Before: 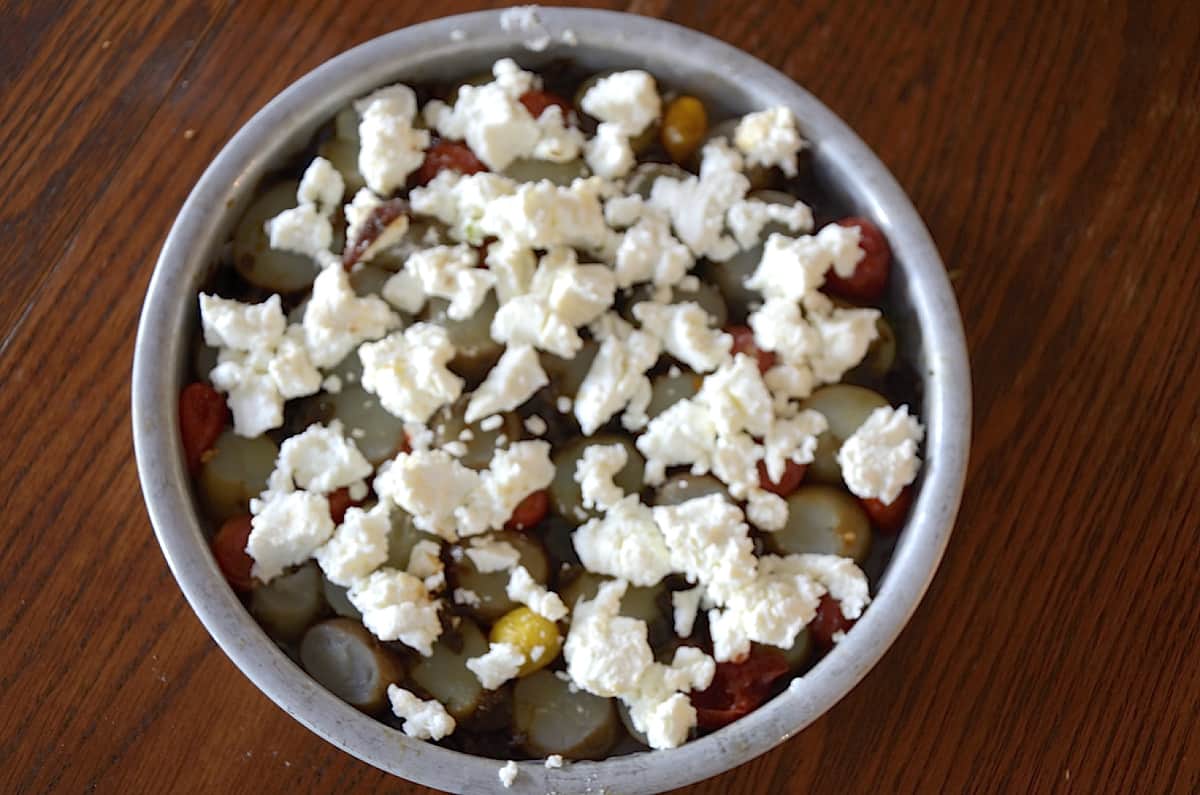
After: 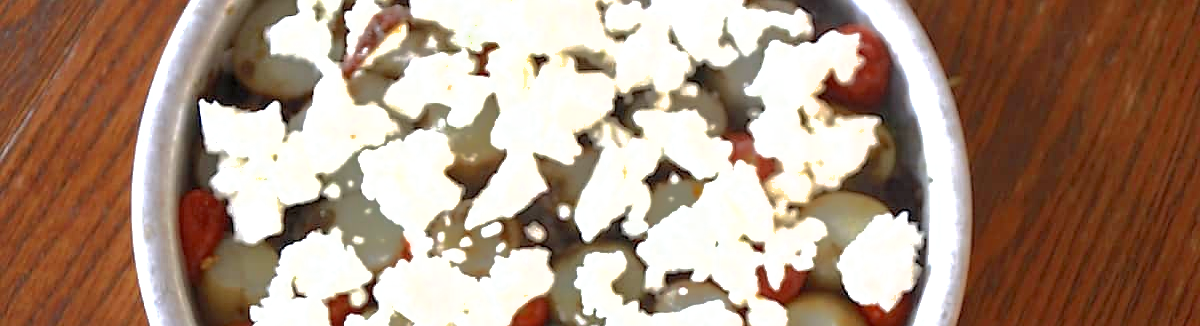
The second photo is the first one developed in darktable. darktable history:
exposure: black level correction 0, exposure 1.477 EV, compensate highlight preservation false
sharpen: radius 1.003, threshold 0.875
color zones: curves: ch0 [(0, 0.5) (0.125, 0.4) (0.25, 0.5) (0.375, 0.4) (0.5, 0.4) (0.625, 0.6) (0.75, 0.6) (0.875, 0.5)]; ch1 [(0, 0.4) (0.125, 0.5) (0.25, 0.4) (0.375, 0.4) (0.5, 0.4) (0.625, 0.4) (0.75, 0.5) (0.875, 0.4)]; ch2 [(0, 0.6) (0.125, 0.5) (0.25, 0.5) (0.375, 0.6) (0.5, 0.6) (0.625, 0.5) (0.75, 0.5) (0.875, 0.5)]
shadows and highlights: shadows 39.67, highlights -60.06
crop and rotate: top 24.395%, bottom 34.513%
